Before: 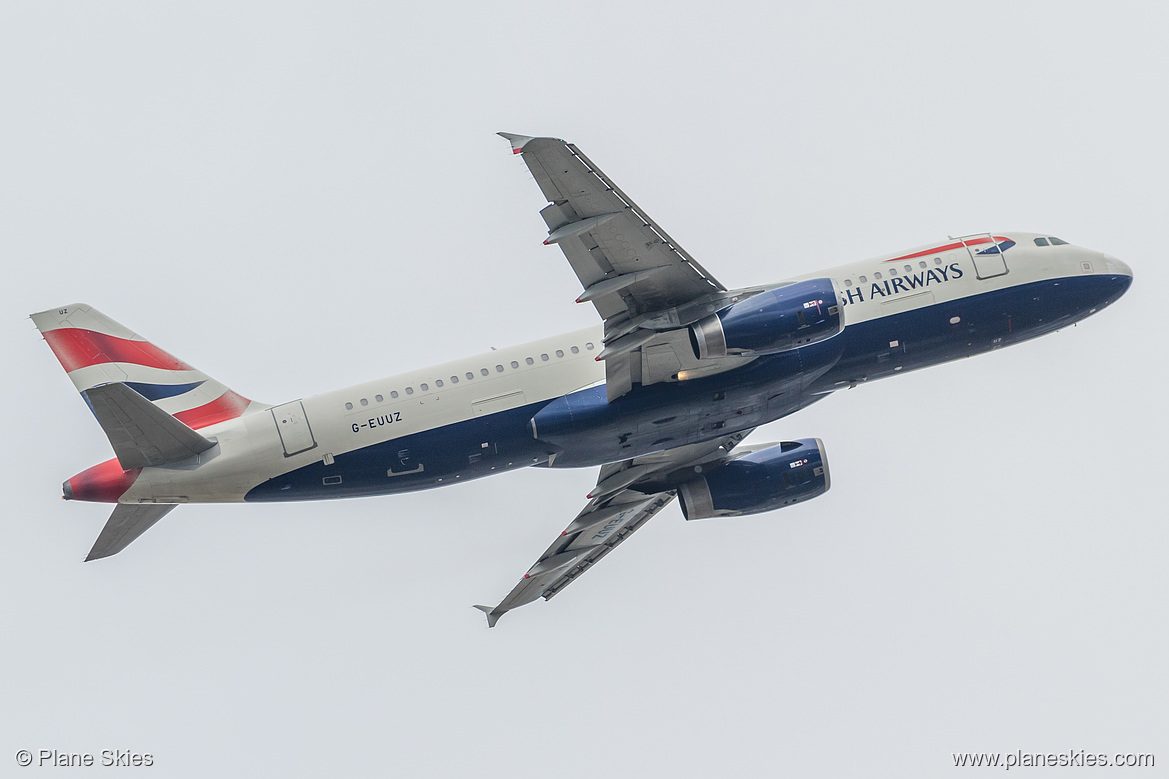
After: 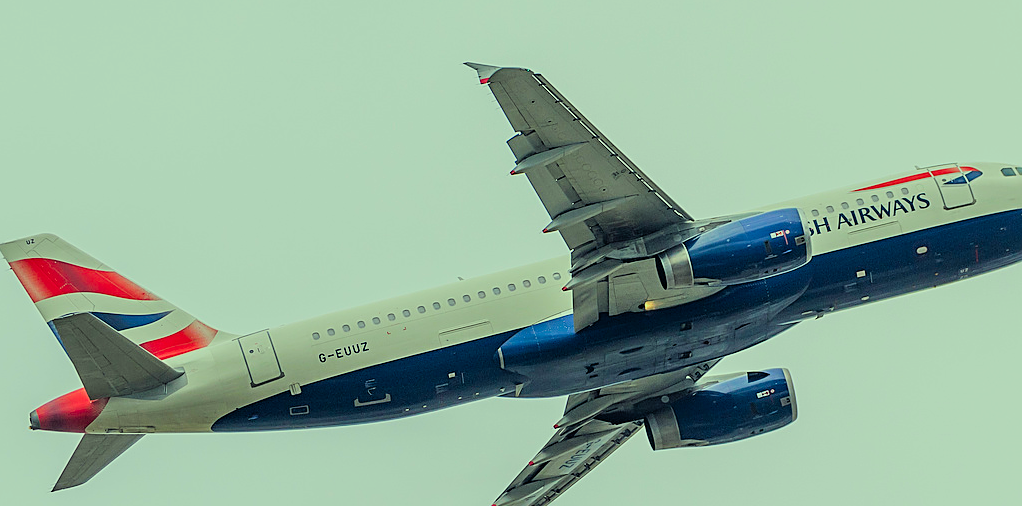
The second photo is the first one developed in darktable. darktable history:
color correction: highlights a* -10.83, highlights b* 9.93, saturation 1.71
crop: left 2.894%, top 8.99%, right 9.68%, bottom 26.026%
sharpen: on, module defaults
filmic rgb: black relative exposure -7.74 EV, white relative exposure 4.36 EV, target black luminance 0%, hardness 3.76, latitude 50.84%, contrast 1.067, highlights saturation mix 9.02%, shadows ↔ highlights balance -0.248%
